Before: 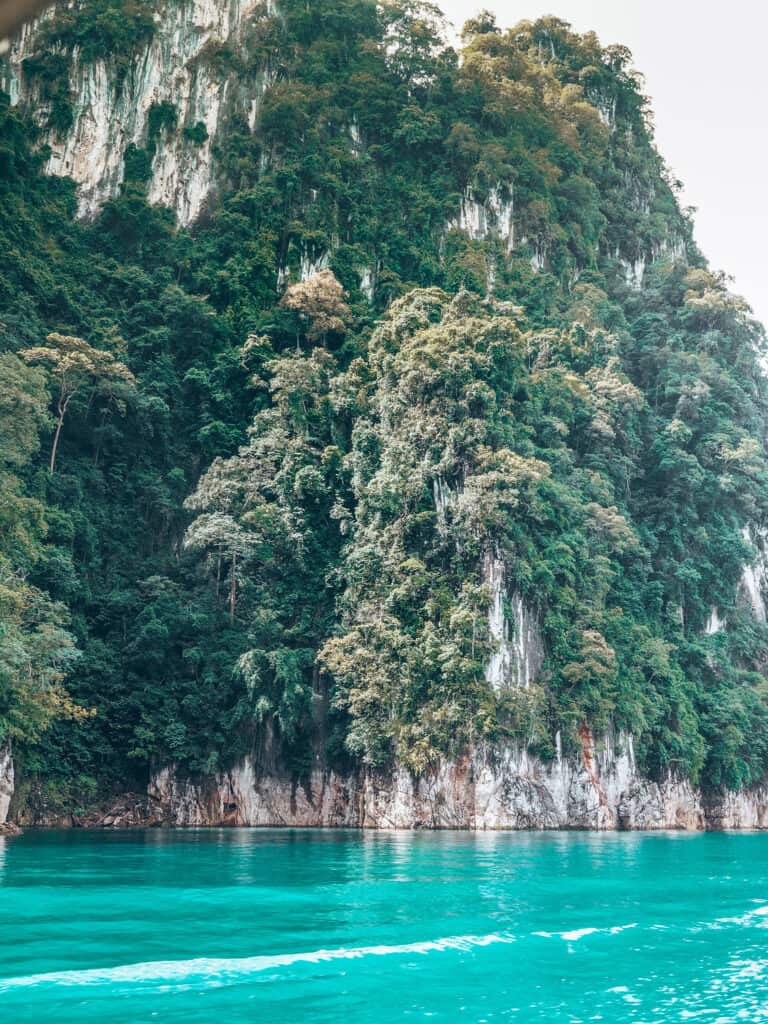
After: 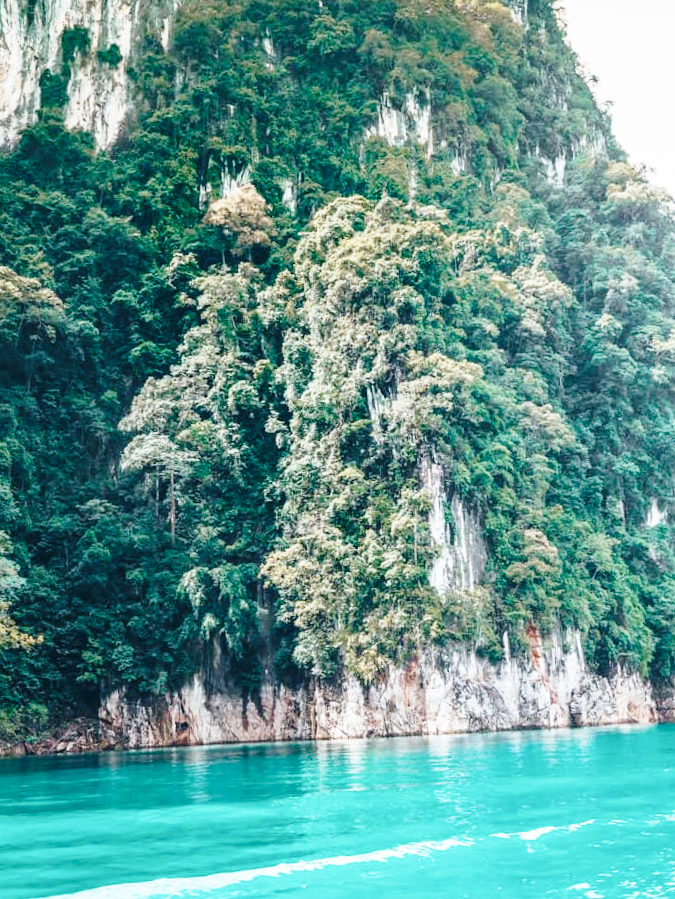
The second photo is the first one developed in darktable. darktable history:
base curve: curves: ch0 [(0, 0) (0.028, 0.03) (0.121, 0.232) (0.46, 0.748) (0.859, 0.968) (1, 1)], preserve colors none
crop and rotate: angle 3.23°, left 5.532%, top 5.703%
